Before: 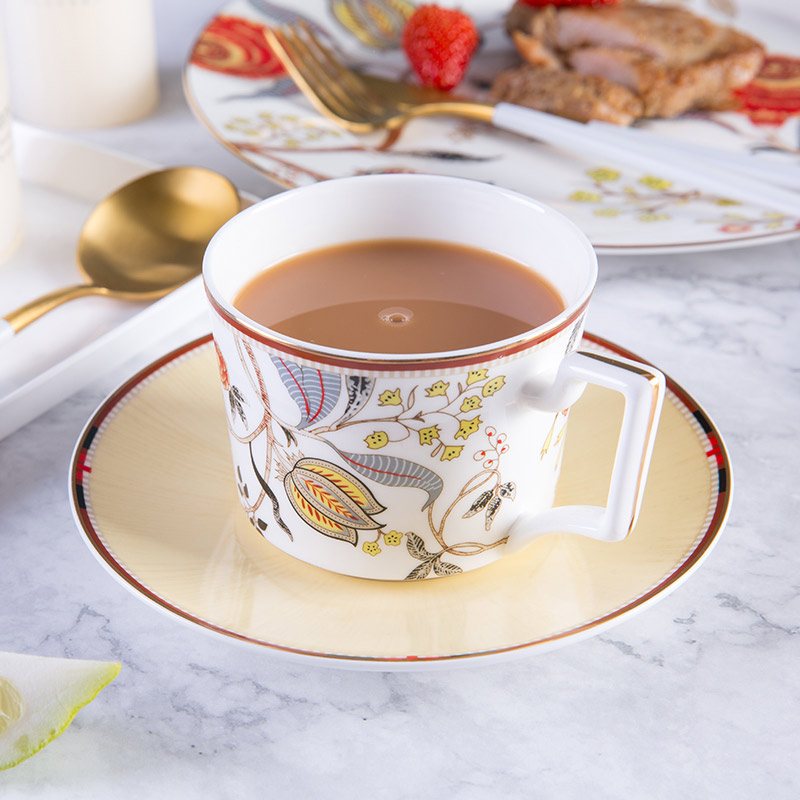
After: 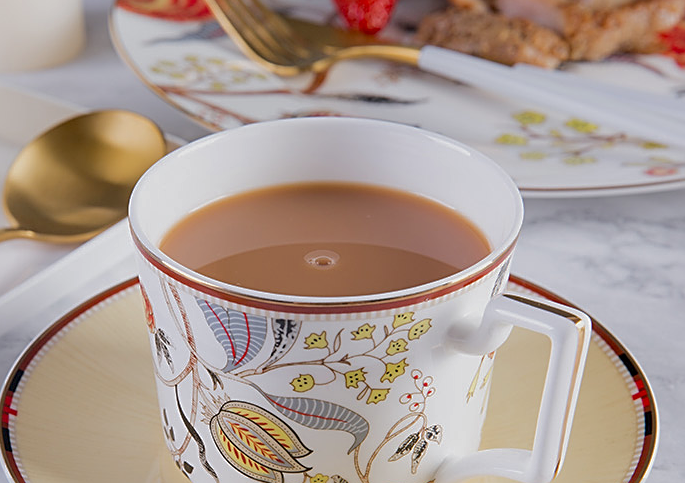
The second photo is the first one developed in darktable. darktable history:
sharpen: on, module defaults
rgb curve: curves: ch0 [(0, 0) (0.175, 0.154) (0.785, 0.663) (1, 1)]
crop and rotate: left 9.345%, top 7.22%, right 4.982%, bottom 32.331%
exposure: black level correction 0.006, exposure -0.226 EV, compensate highlight preservation false
